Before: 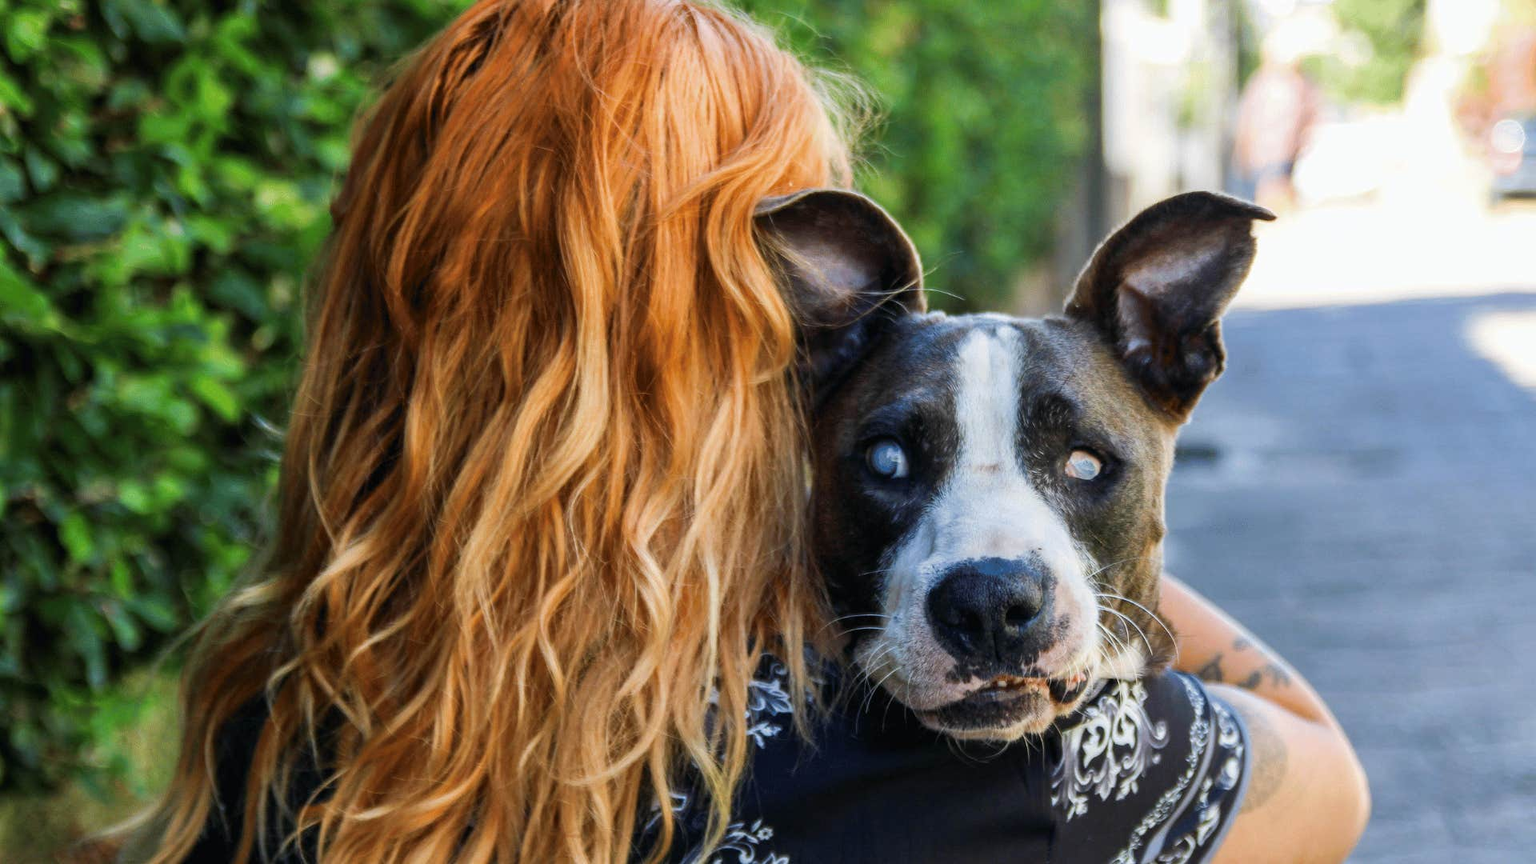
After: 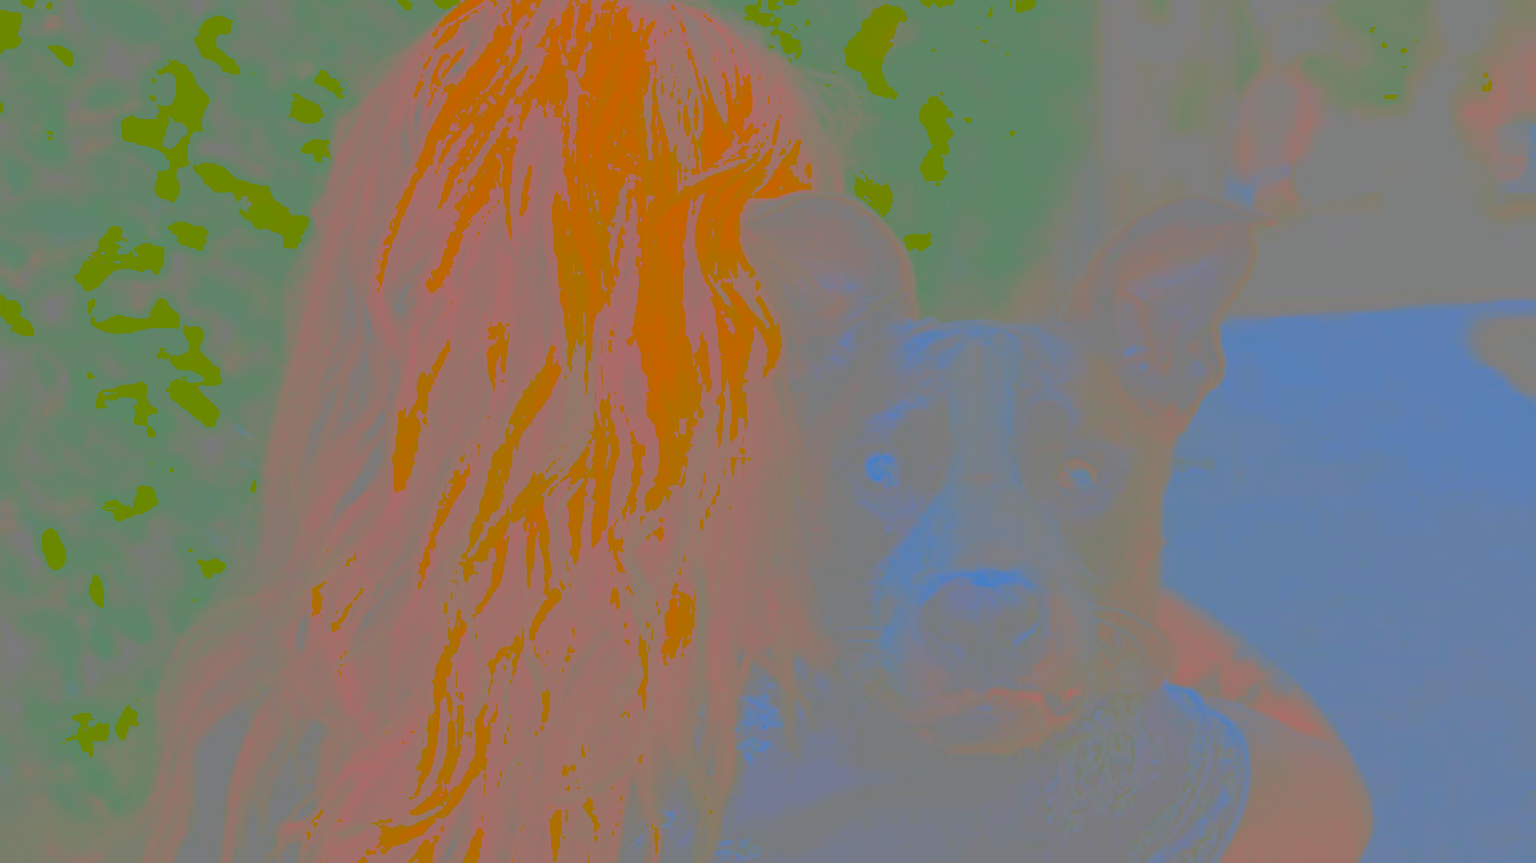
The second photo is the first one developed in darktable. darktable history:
contrast brightness saturation: contrast -0.97, brightness -0.169, saturation 0.766
crop: left 1.703%, right 0.267%, bottom 2.03%
tone curve: curves: ch0 [(0, 0) (0.003, 0.449) (0.011, 0.449) (0.025, 0.449) (0.044, 0.45) (0.069, 0.453) (0.1, 0.453) (0.136, 0.455) (0.177, 0.458) (0.224, 0.462) (0.277, 0.47) (0.335, 0.491) (0.399, 0.522) (0.468, 0.561) (0.543, 0.619) (0.623, 0.69) (0.709, 0.756) (0.801, 0.802) (0.898, 0.825) (1, 1)], preserve colors none
local contrast: on, module defaults
